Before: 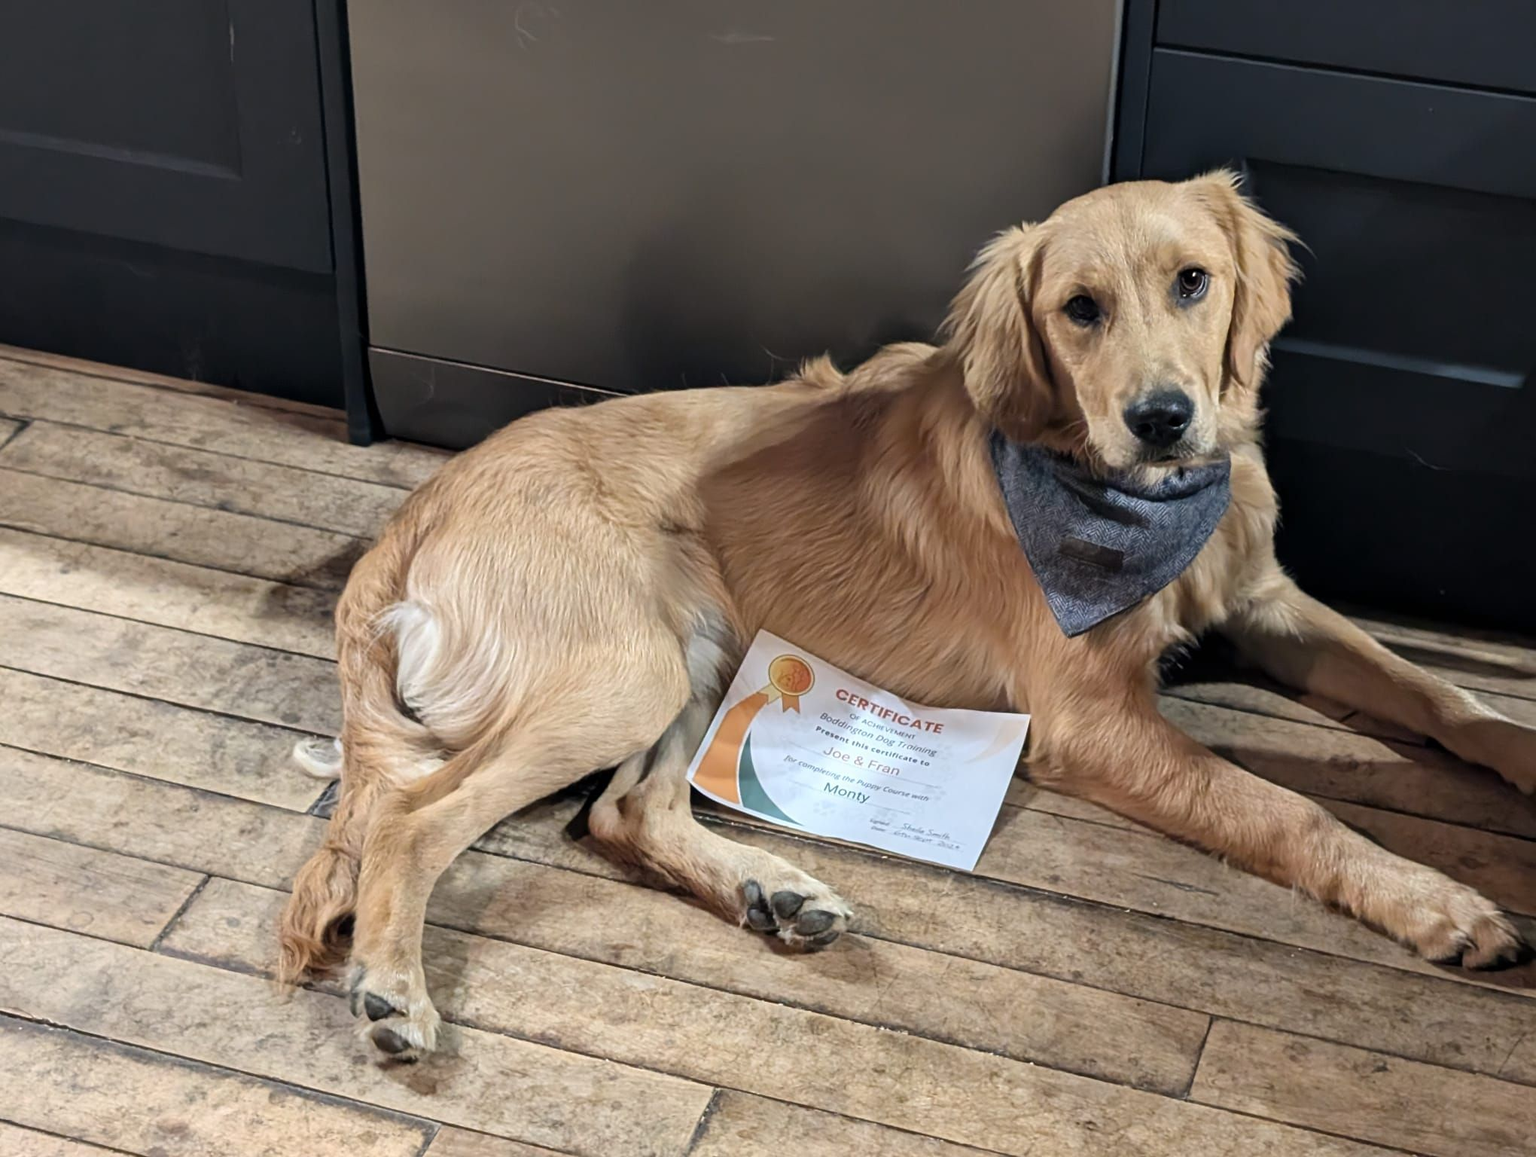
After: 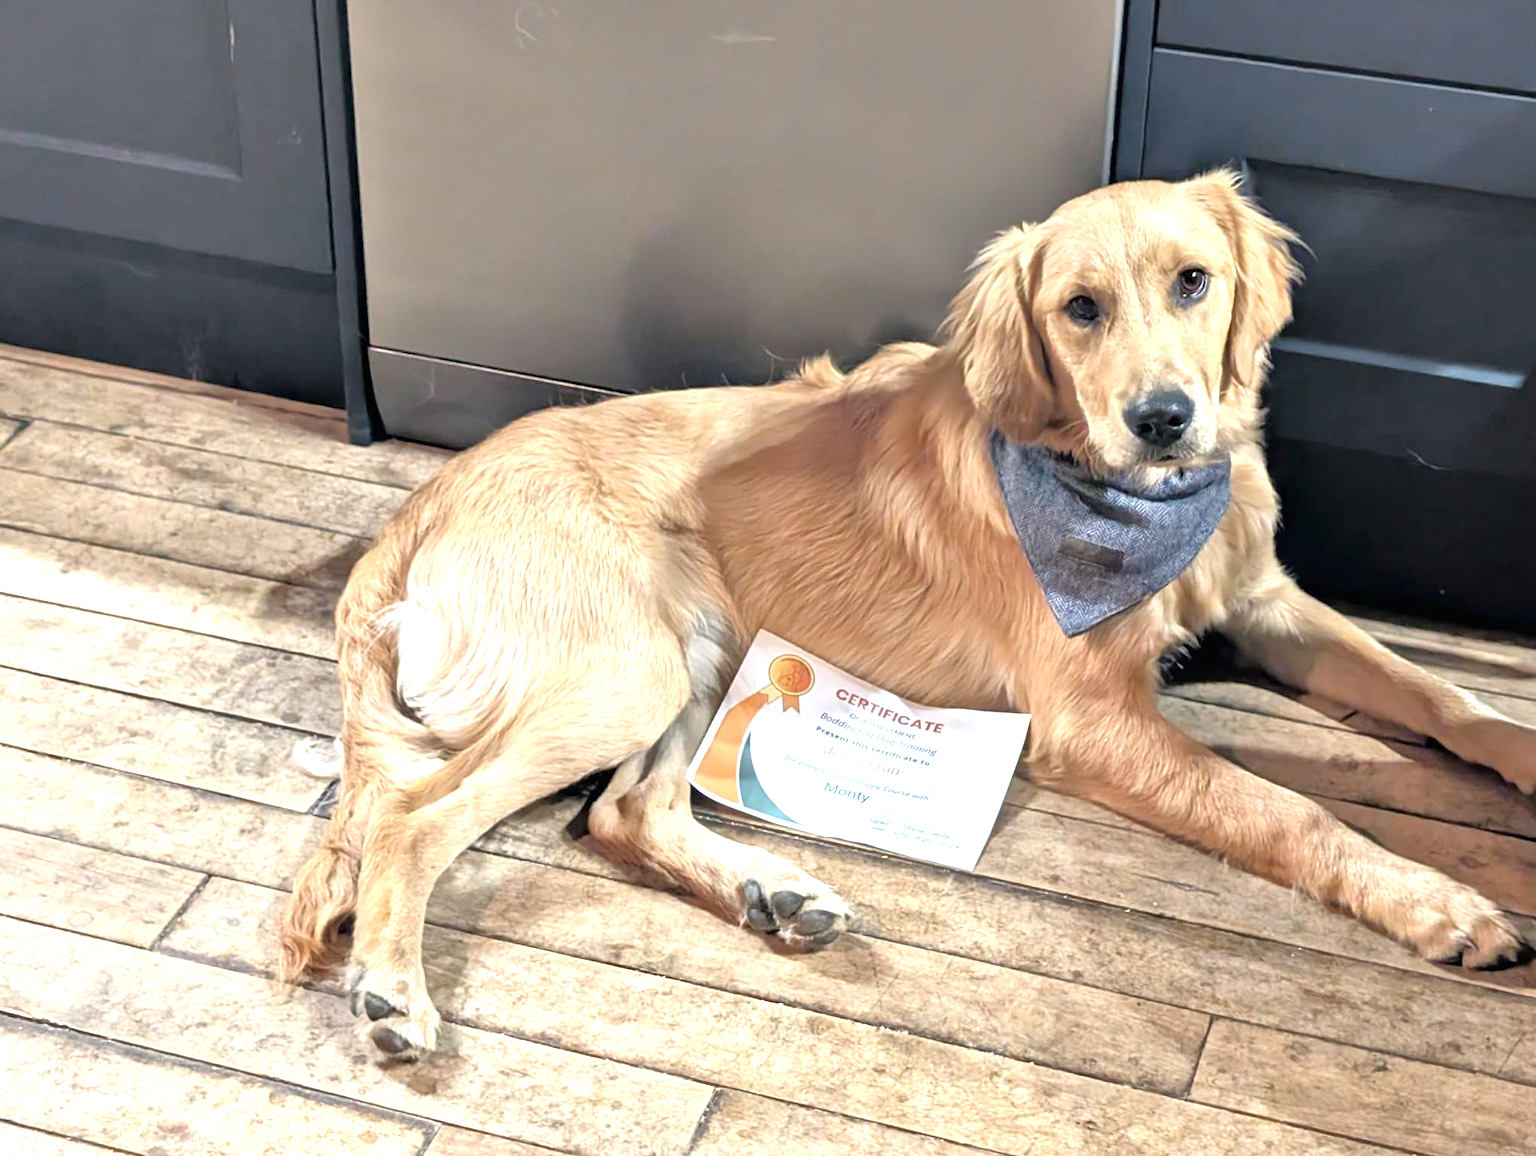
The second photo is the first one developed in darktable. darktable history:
exposure: black level correction 0, exposure 1 EV, compensate exposure bias true, compensate highlight preservation false
tone equalizer: -7 EV 0.15 EV, -6 EV 0.6 EV, -5 EV 1.15 EV, -4 EV 1.33 EV, -3 EV 1.15 EV, -2 EV 0.6 EV, -1 EV 0.15 EV, mask exposure compensation -0.5 EV
